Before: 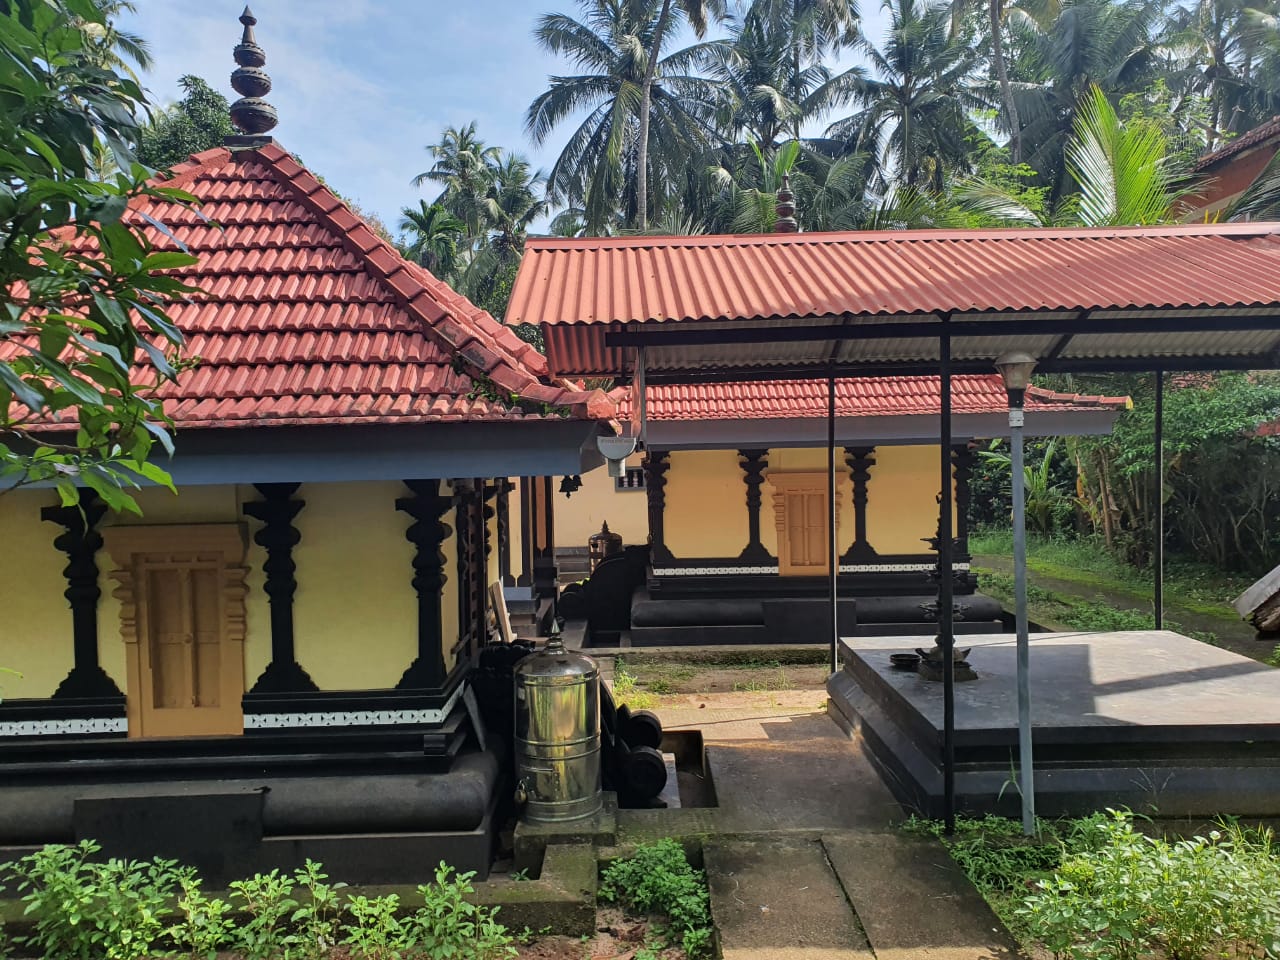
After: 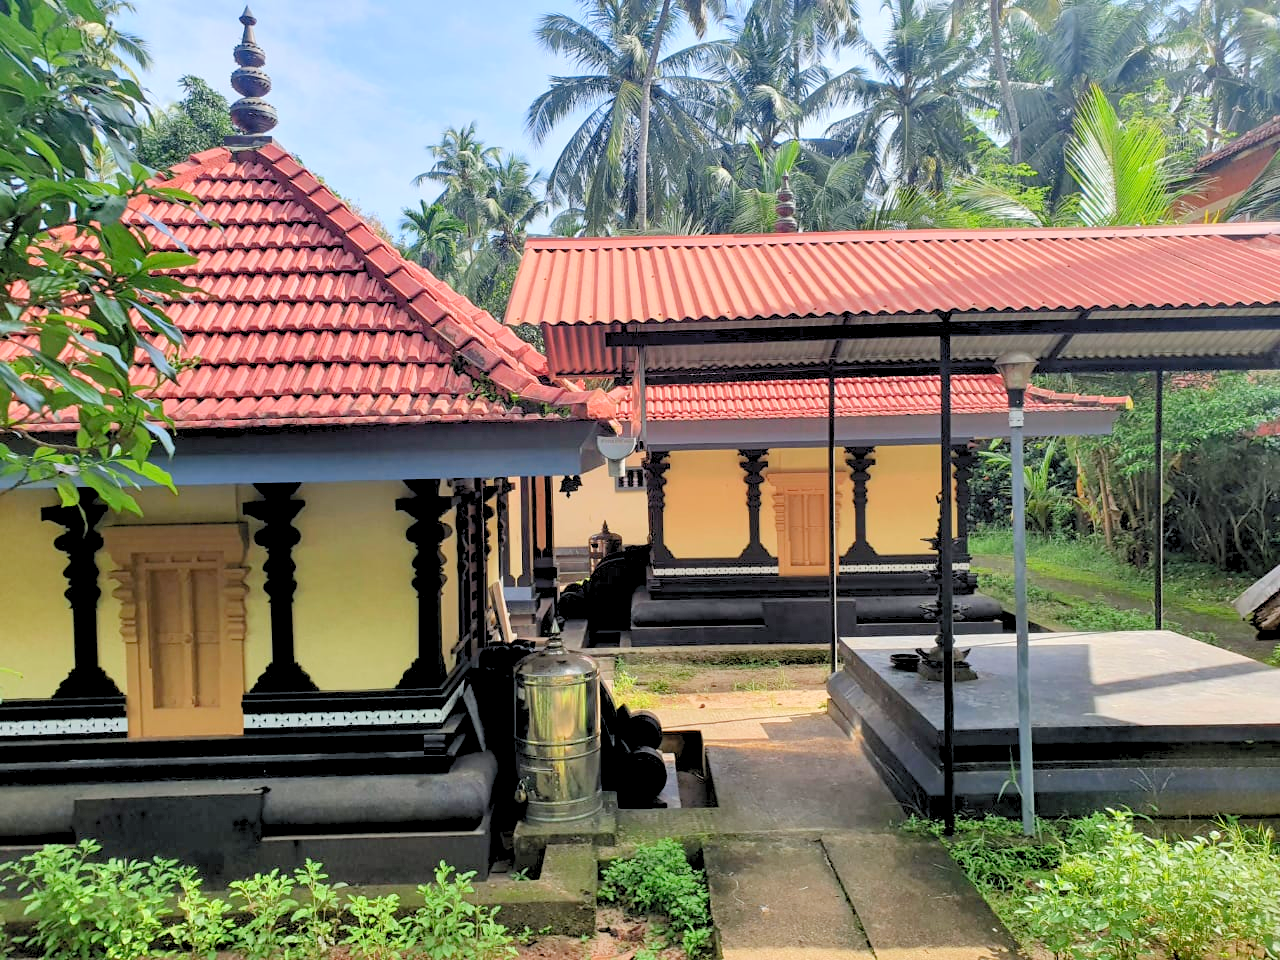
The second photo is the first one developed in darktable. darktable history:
levels: gray 50.88%, levels [0.072, 0.414, 0.976]
